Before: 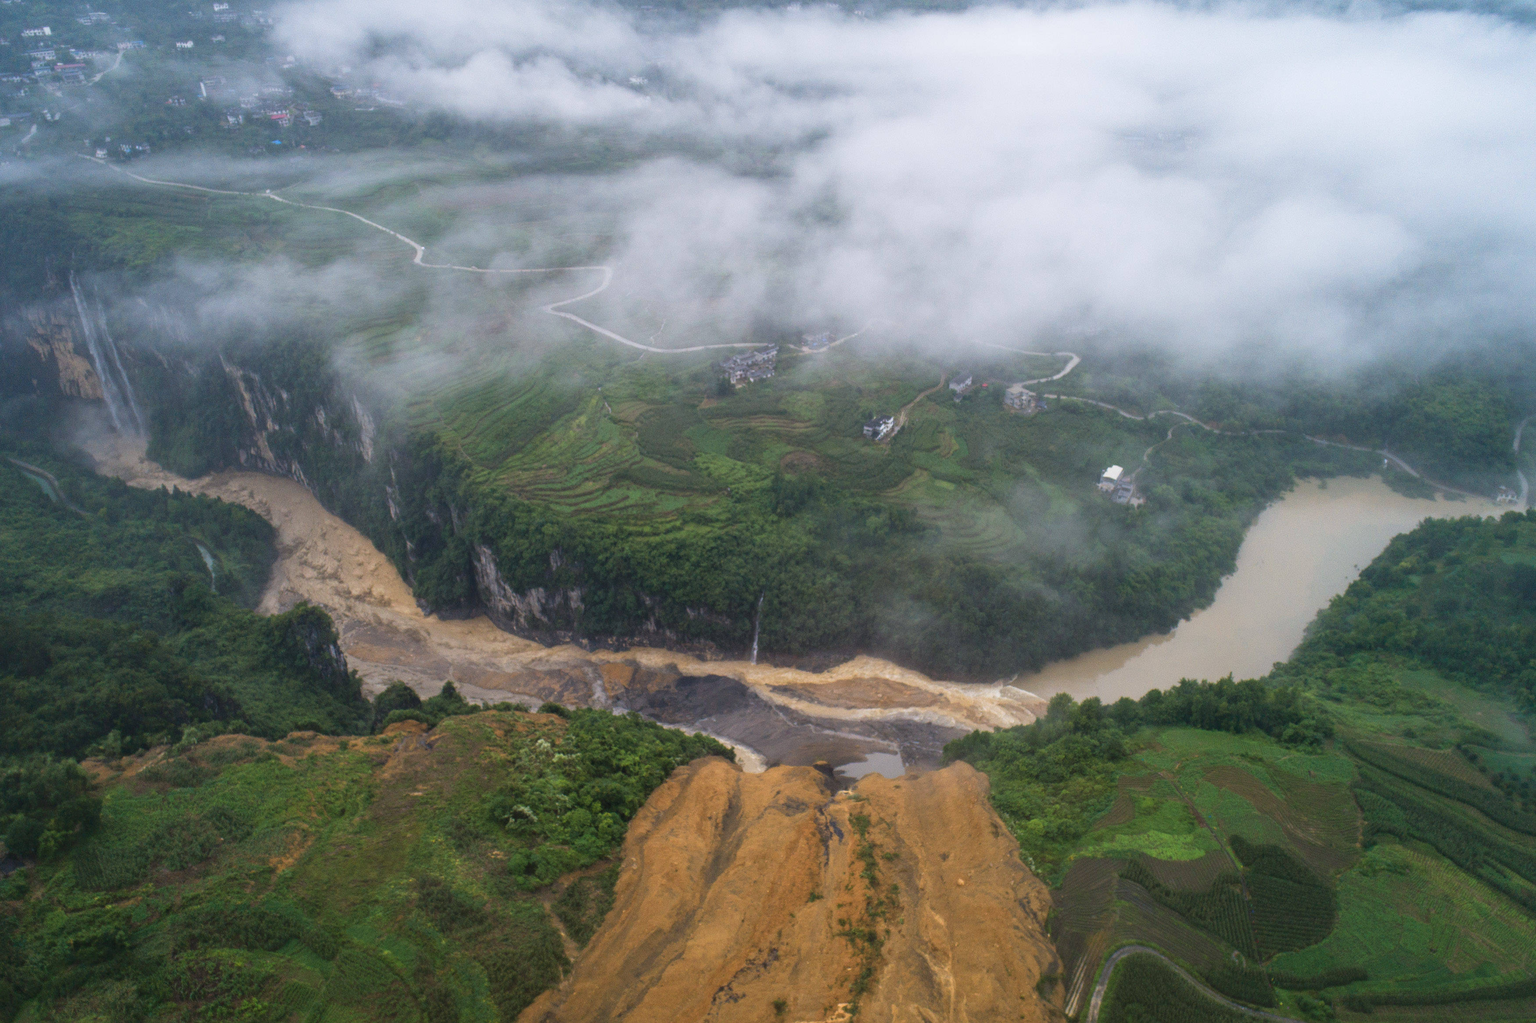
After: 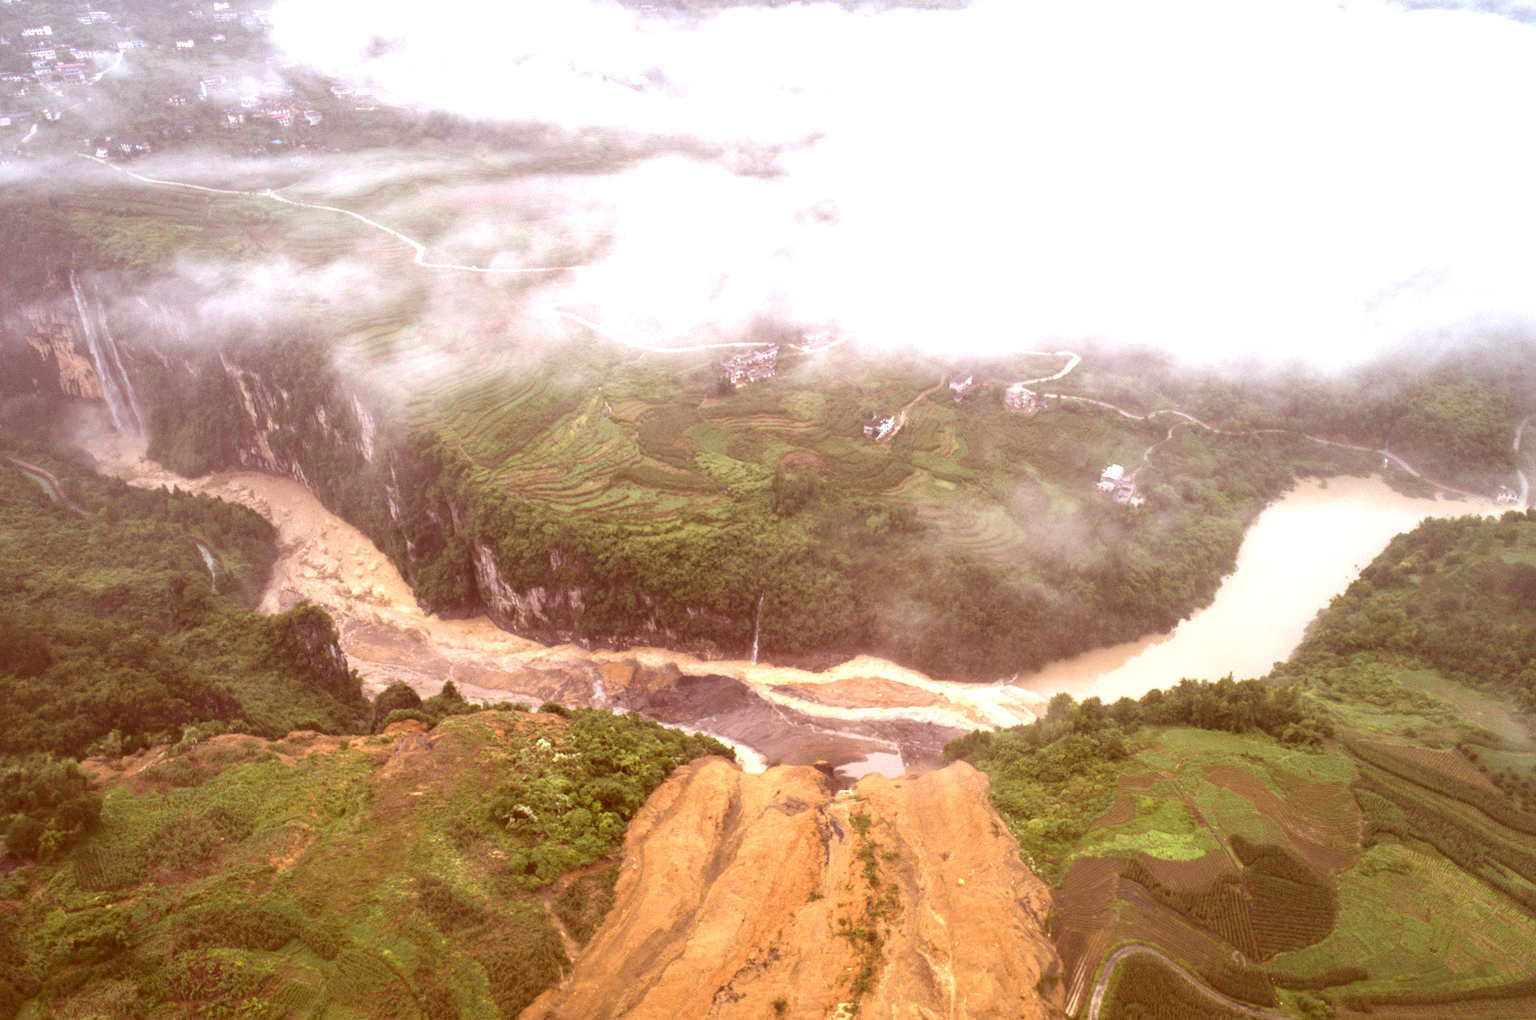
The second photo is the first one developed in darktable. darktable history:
crop: top 0.123%, bottom 0.154%
exposure: black level correction 0.001, exposure 1.398 EV, compensate highlight preservation false
color correction: highlights a* 9.38, highlights b* 8.93, shadows a* 39.45, shadows b* 39.67, saturation 0.803
